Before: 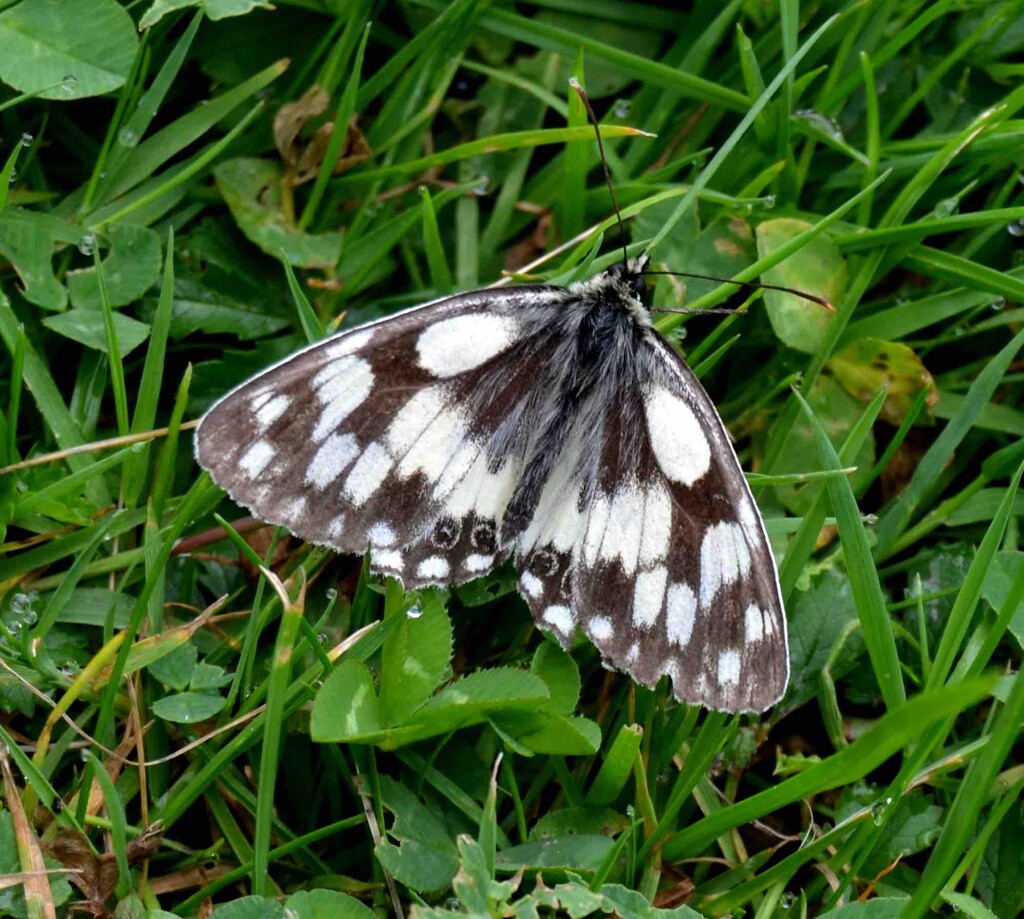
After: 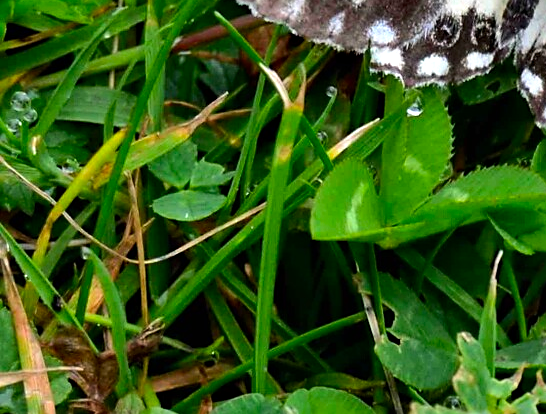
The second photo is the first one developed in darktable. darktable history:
shadows and highlights: highlights 70.7, soften with gaussian
haze removal: adaptive false
exposure: exposure -0.151 EV, compensate highlight preservation false
color correction: saturation 1.32
sharpen: radius 1.864, amount 0.398, threshold 1.271
tone equalizer: -8 EV -0.417 EV, -7 EV -0.389 EV, -6 EV -0.333 EV, -5 EV -0.222 EV, -3 EV 0.222 EV, -2 EV 0.333 EV, -1 EV 0.389 EV, +0 EV 0.417 EV, edges refinement/feathering 500, mask exposure compensation -1.57 EV, preserve details no
crop and rotate: top 54.778%, right 46.61%, bottom 0.159%
white balance: emerald 1
